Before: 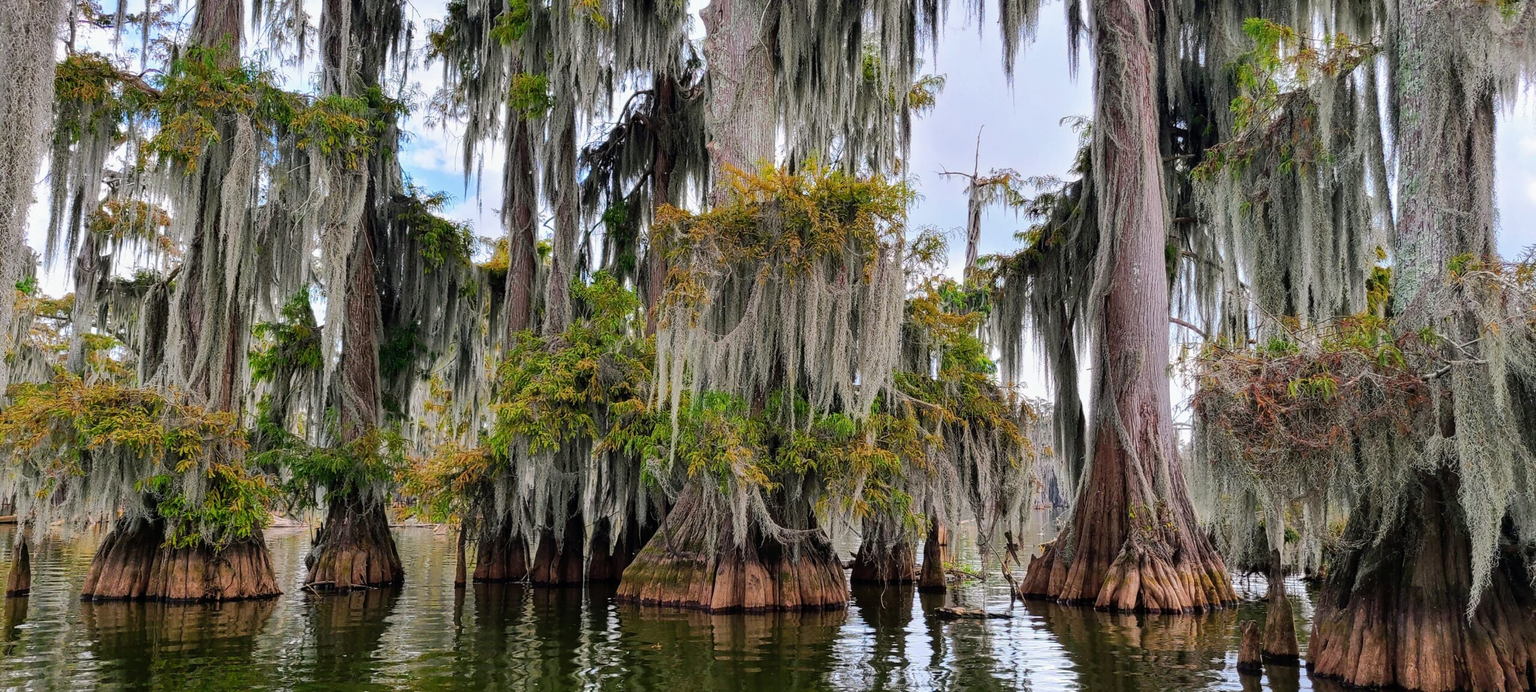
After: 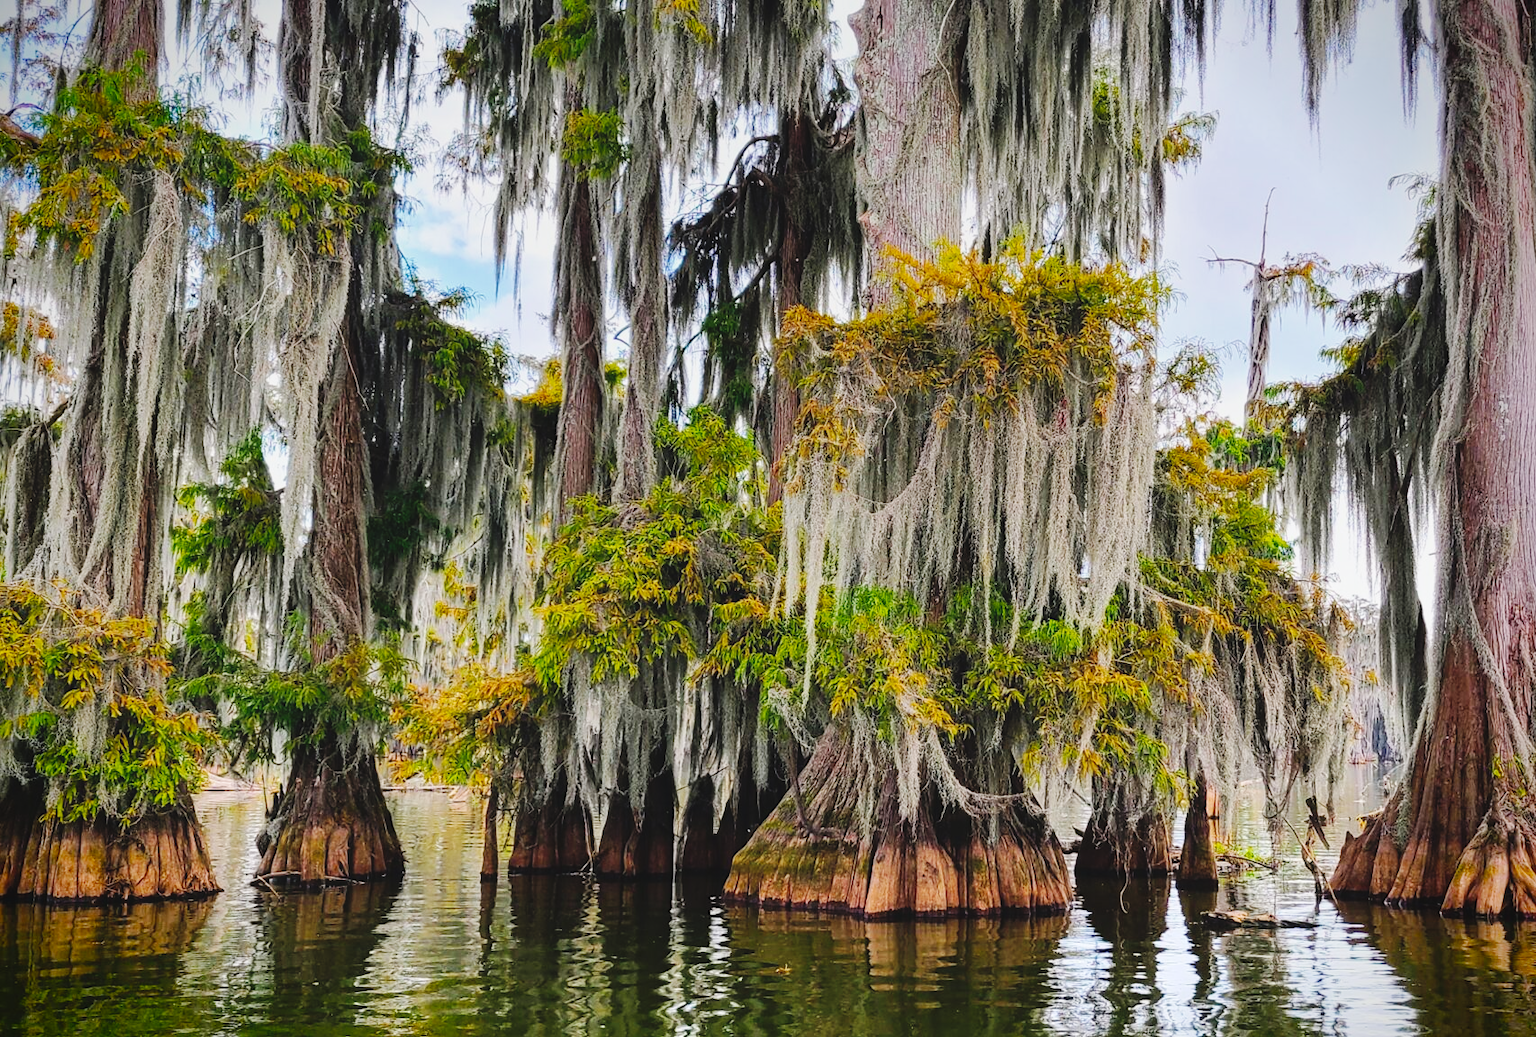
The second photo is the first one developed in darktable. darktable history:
graduated density: on, module defaults
color balance: lift [1.007, 1, 1, 1], gamma [1.097, 1, 1, 1]
contrast brightness saturation: saturation -0.17
crop and rotate: left 8.786%, right 24.548%
color balance rgb: perceptual saturation grading › global saturation 40%, global vibrance 15%
vignetting: fall-off start 88.53%, fall-off radius 44.2%, saturation 0.376, width/height ratio 1.161
base curve: curves: ch0 [(0, 0) (0.032, 0.025) (0.121, 0.166) (0.206, 0.329) (0.605, 0.79) (1, 1)], preserve colors none
